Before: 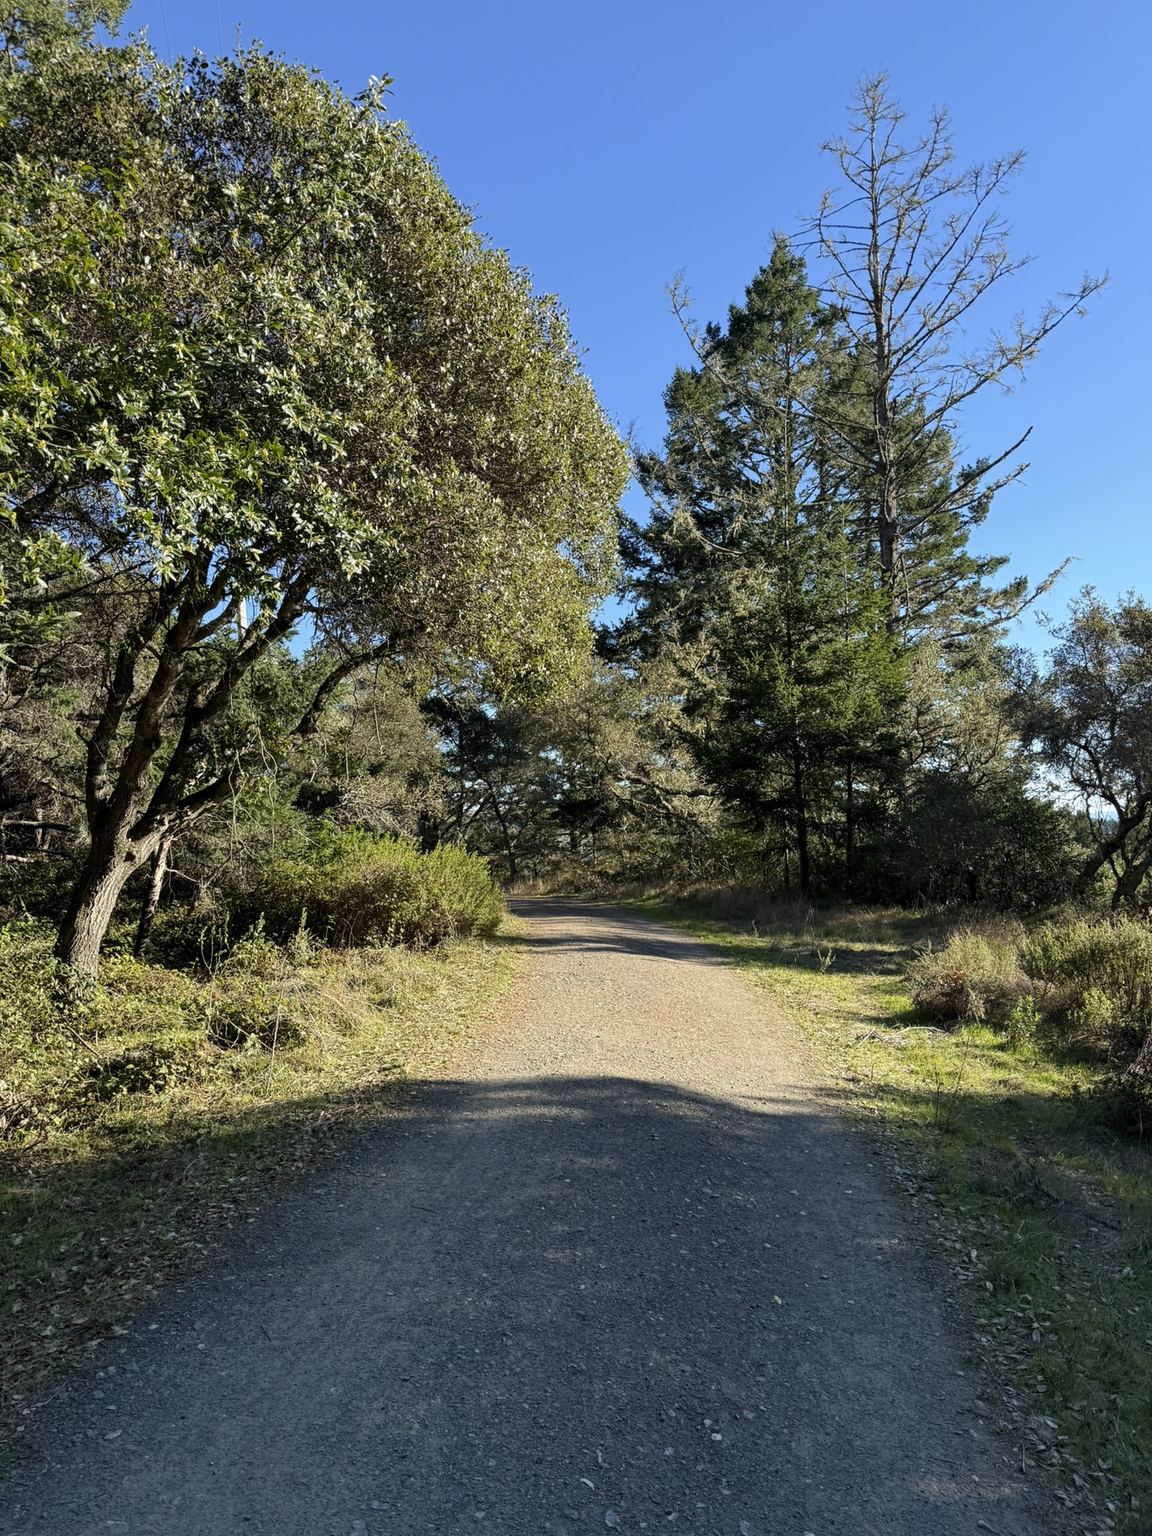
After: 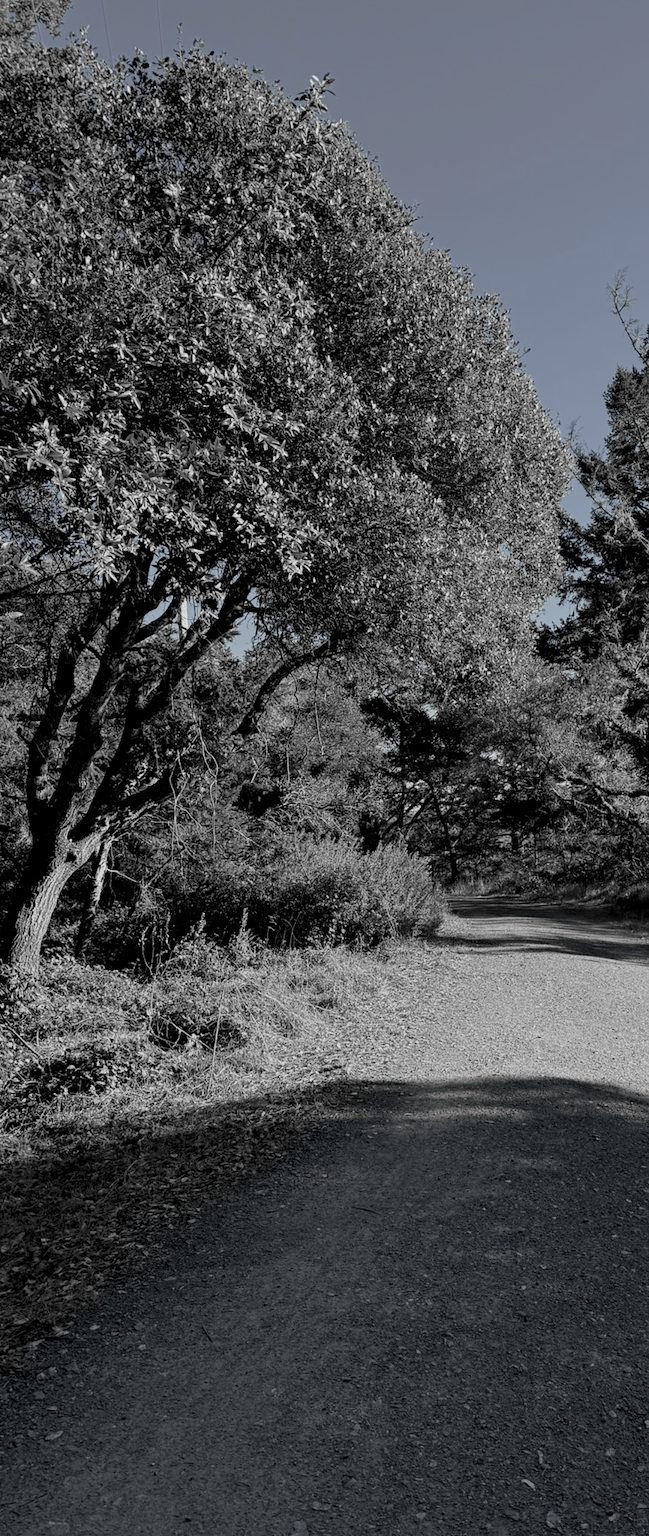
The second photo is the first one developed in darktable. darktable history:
color balance rgb: perceptual saturation grading › global saturation -0.039%, global vibrance 14.752%
crop: left 5.145%, right 38.431%
exposure: black level correction 0.011, exposure -0.475 EV, compensate highlight preservation false
color zones: curves: ch1 [(0.238, 0.163) (0.476, 0.2) (0.733, 0.322) (0.848, 0.134)], mix 100.23%
